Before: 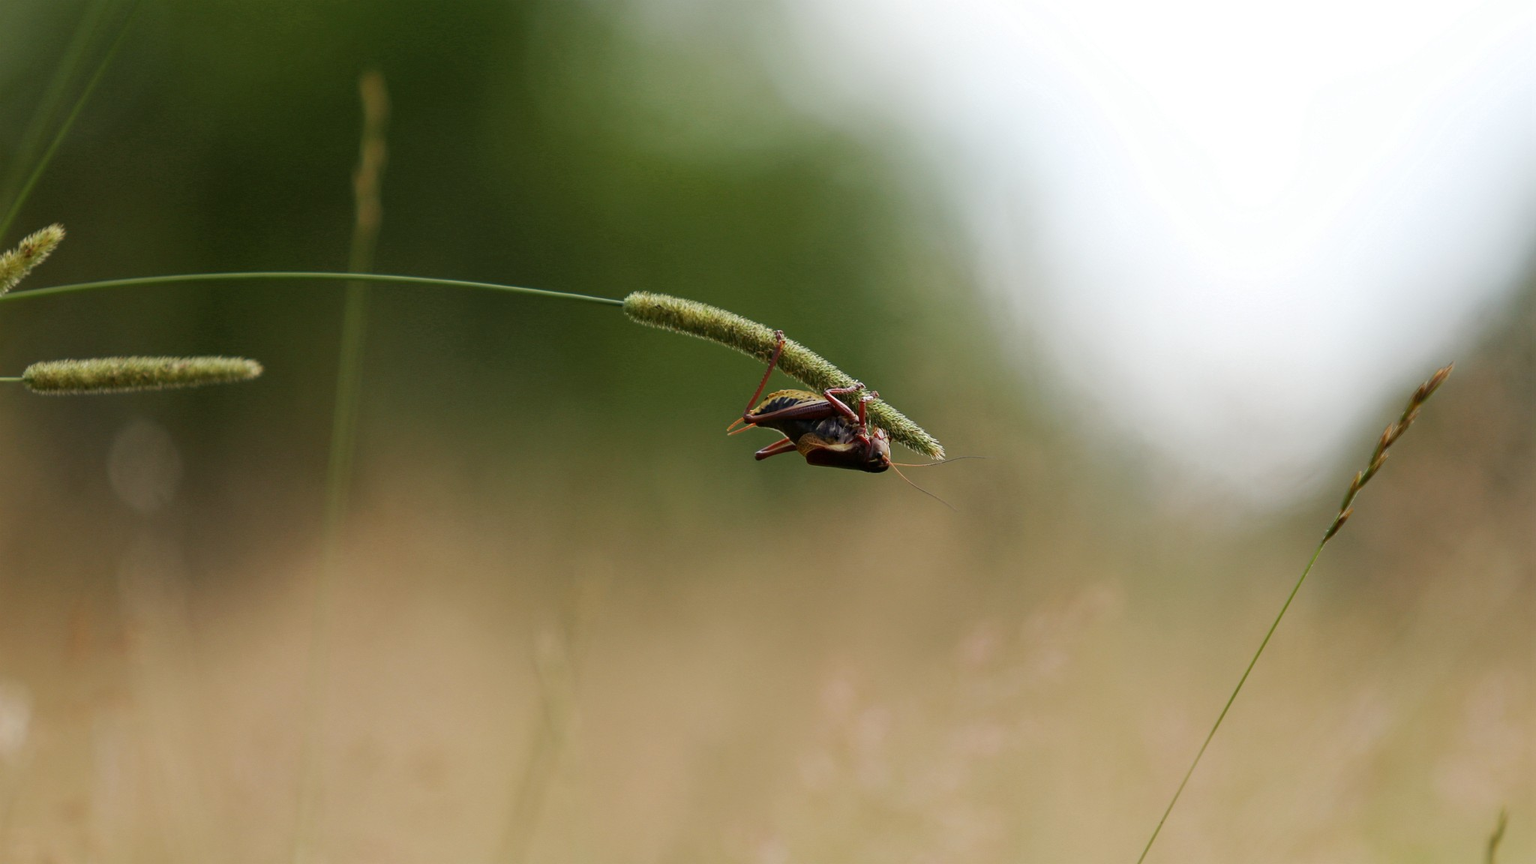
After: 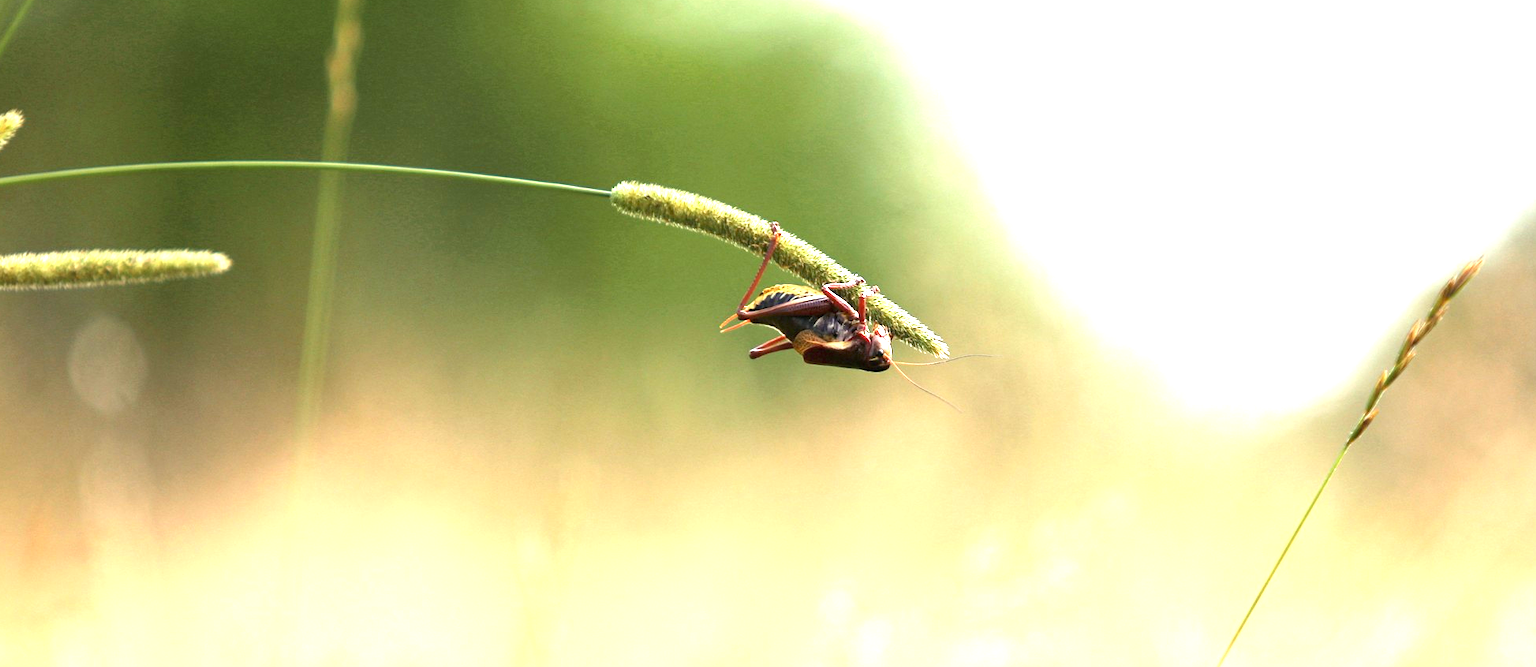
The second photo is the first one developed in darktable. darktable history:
crop and rotate: left 2.815%, top 13.859%, right 2.081%, bottom 12.694%
exposure: black level correction 0, exposure 1.998 EV, compensate exposure bias true, compensate highlight preservation false
